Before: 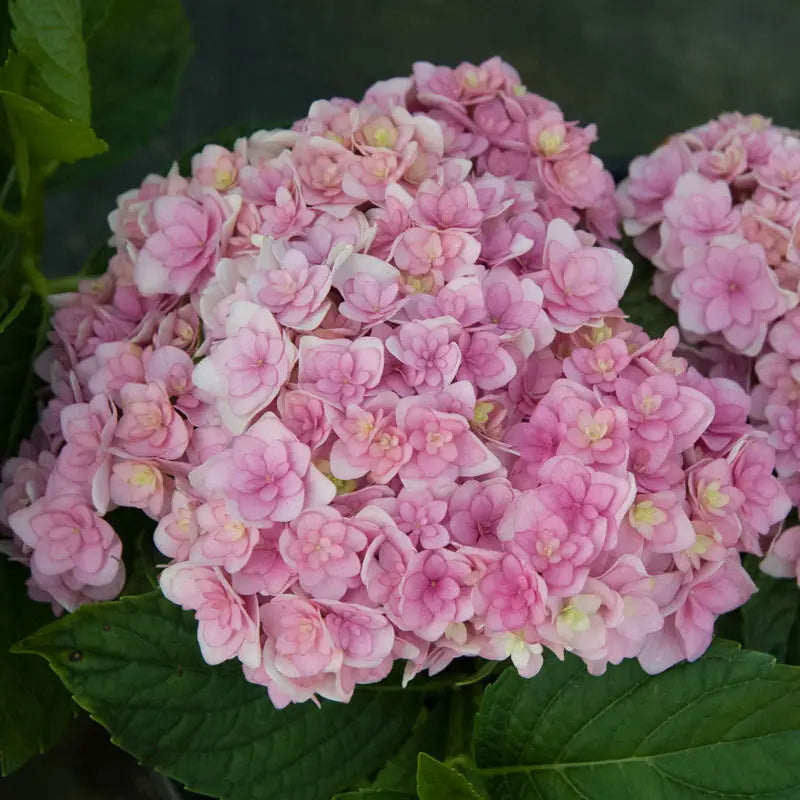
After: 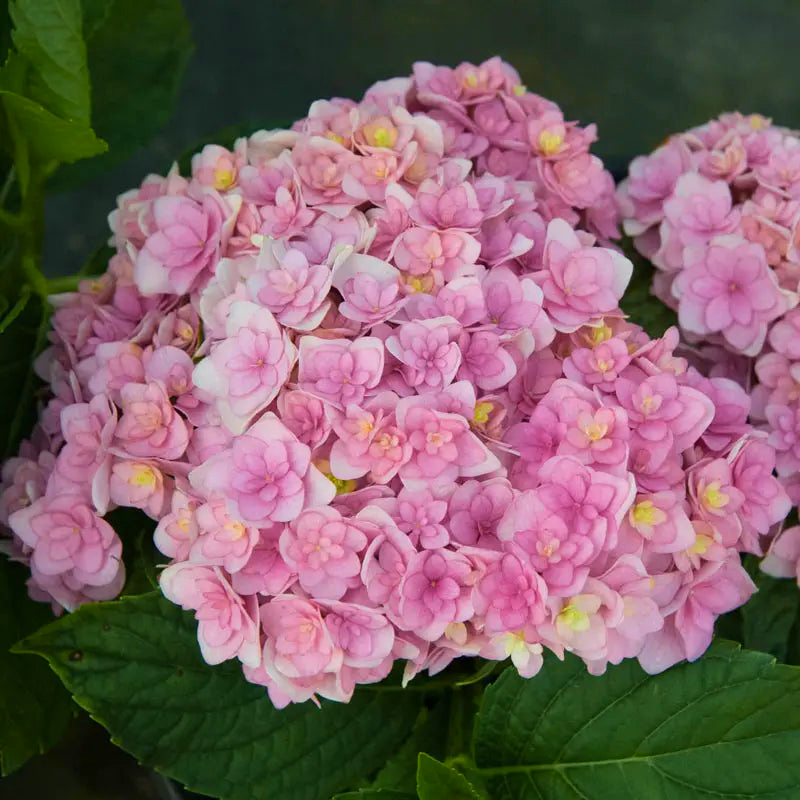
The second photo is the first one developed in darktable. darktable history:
velvia: on, module defaults
base curve: curves: ch0 [(0, 0) (0.472, 0.508) (1, 1)]
color zones: curves: ch0 [(0.224, 0.526) (0.75, 0.5)]; ch1 [(0.055, 0.526) (0.224, 0.761) (0.377, 0.526) (0.75, 0.5)]
